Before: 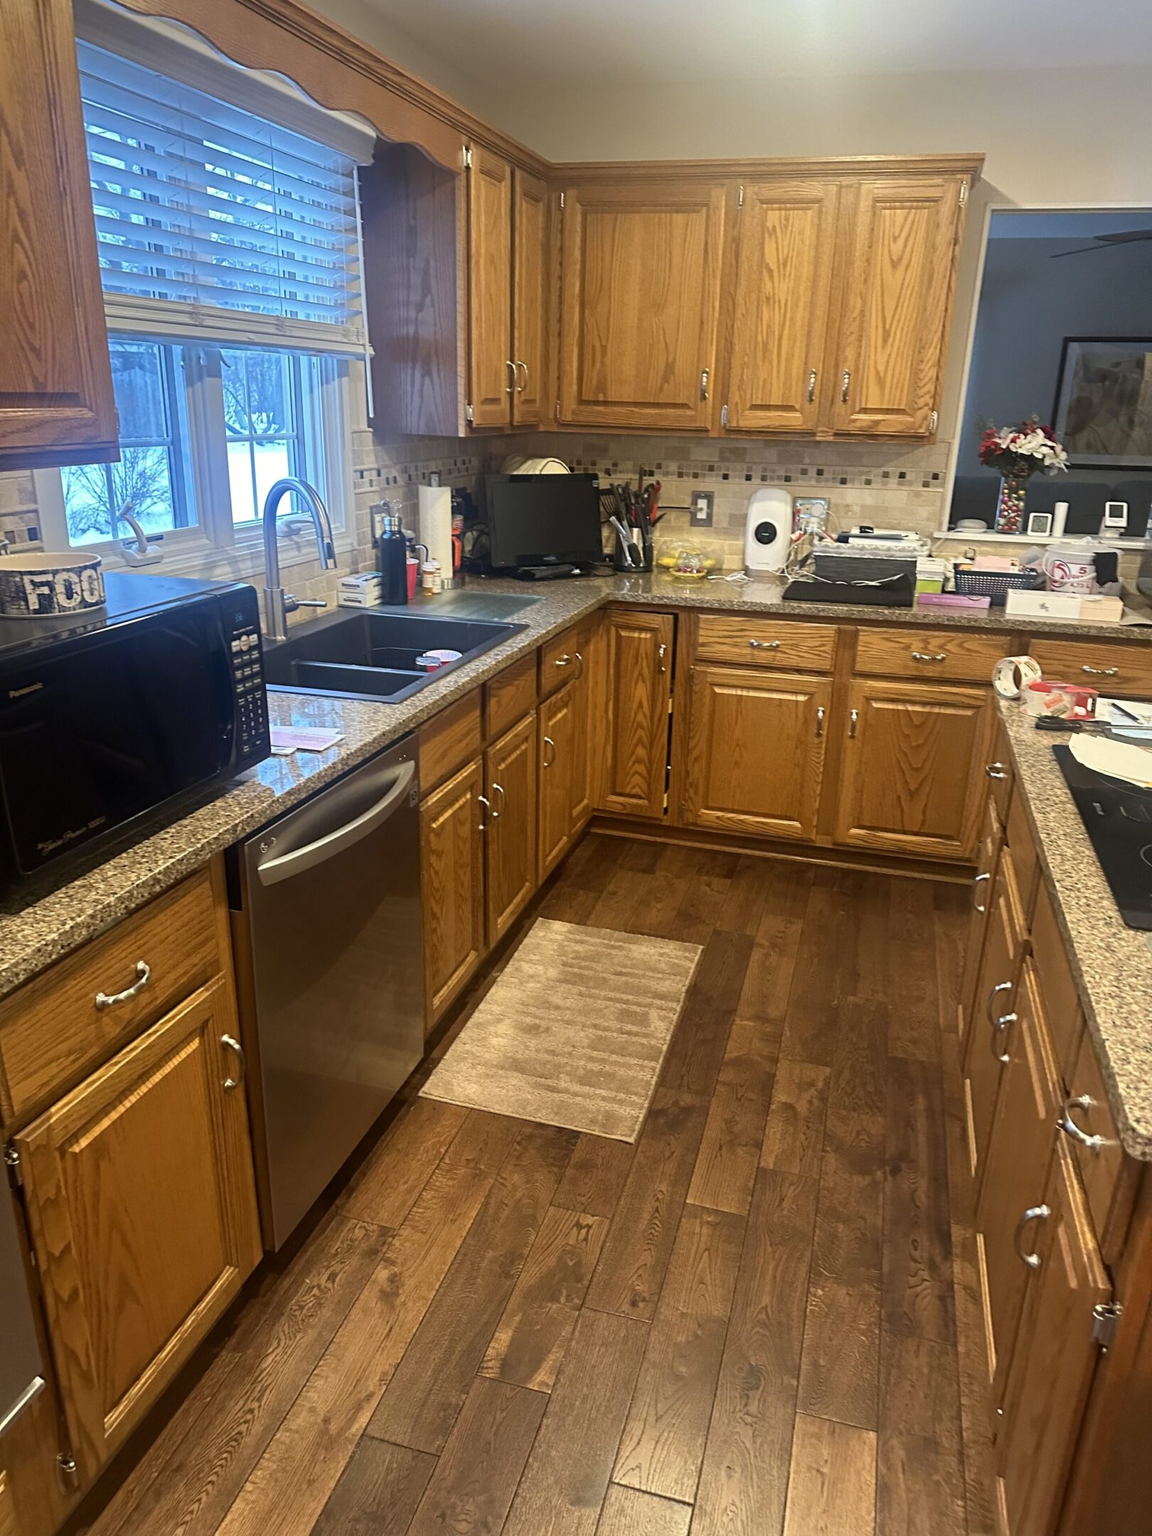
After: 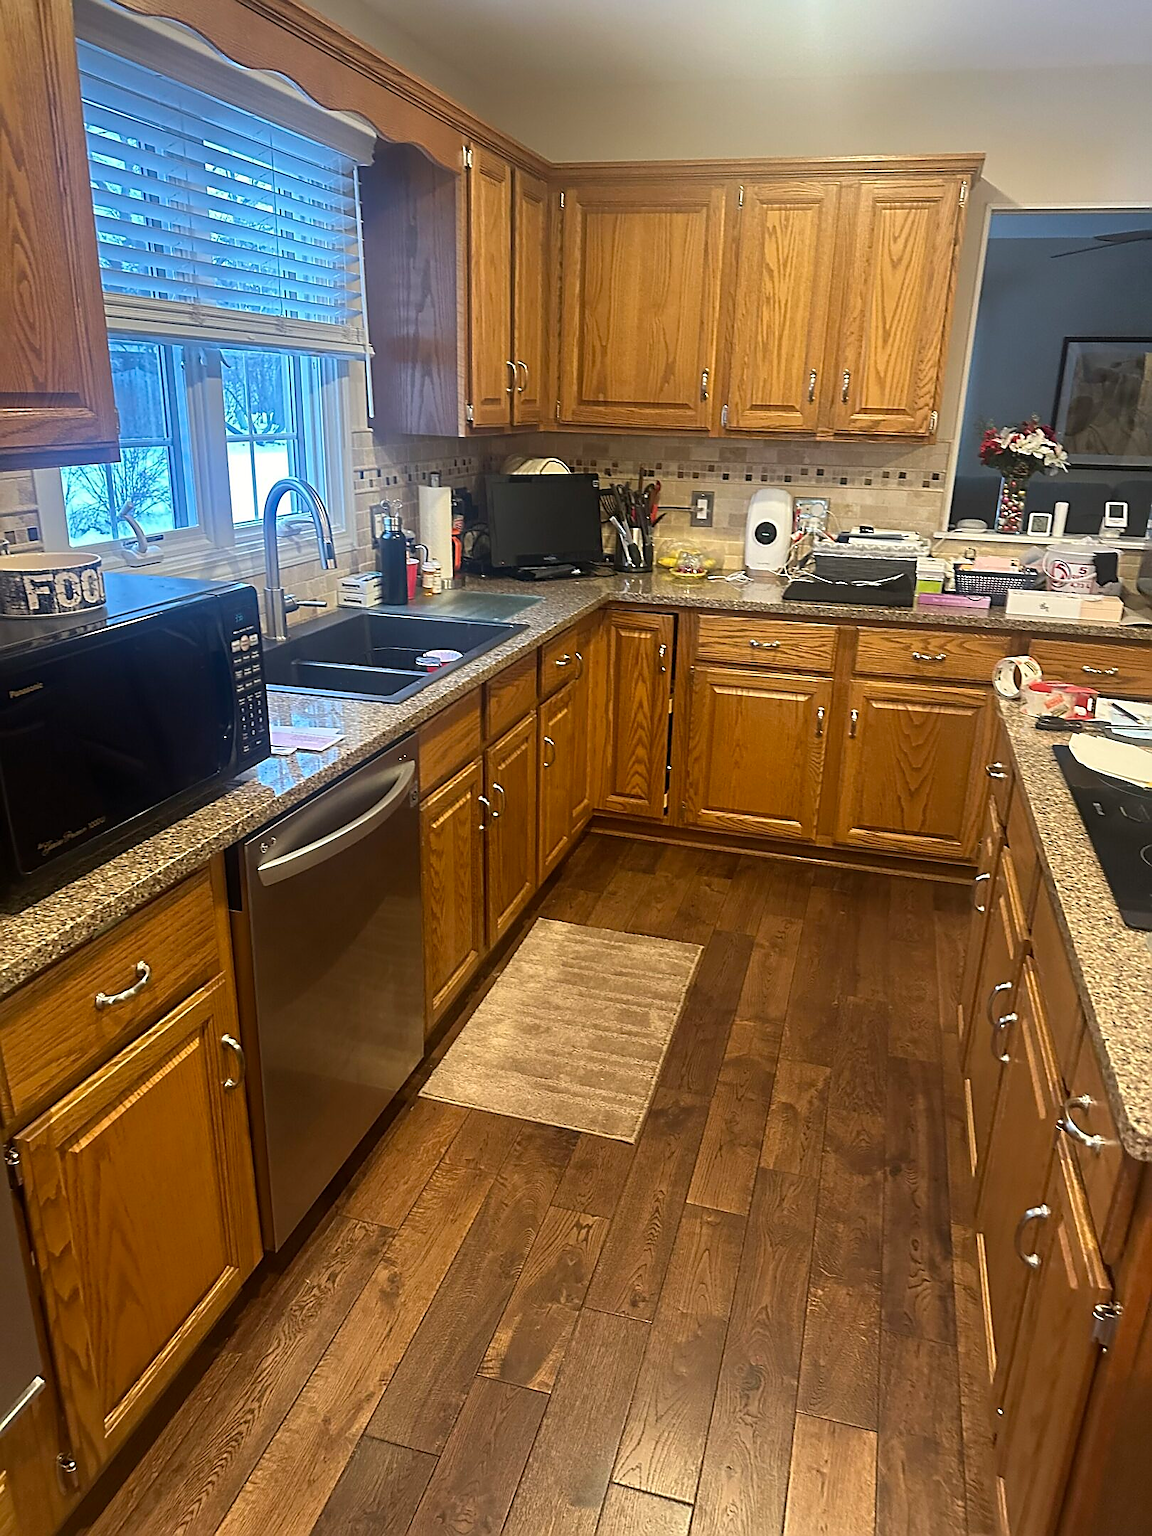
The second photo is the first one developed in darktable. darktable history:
tone equalizer: on, module defaults
sharpen: radius 1.354, amount 1.261, threshold 0.668
